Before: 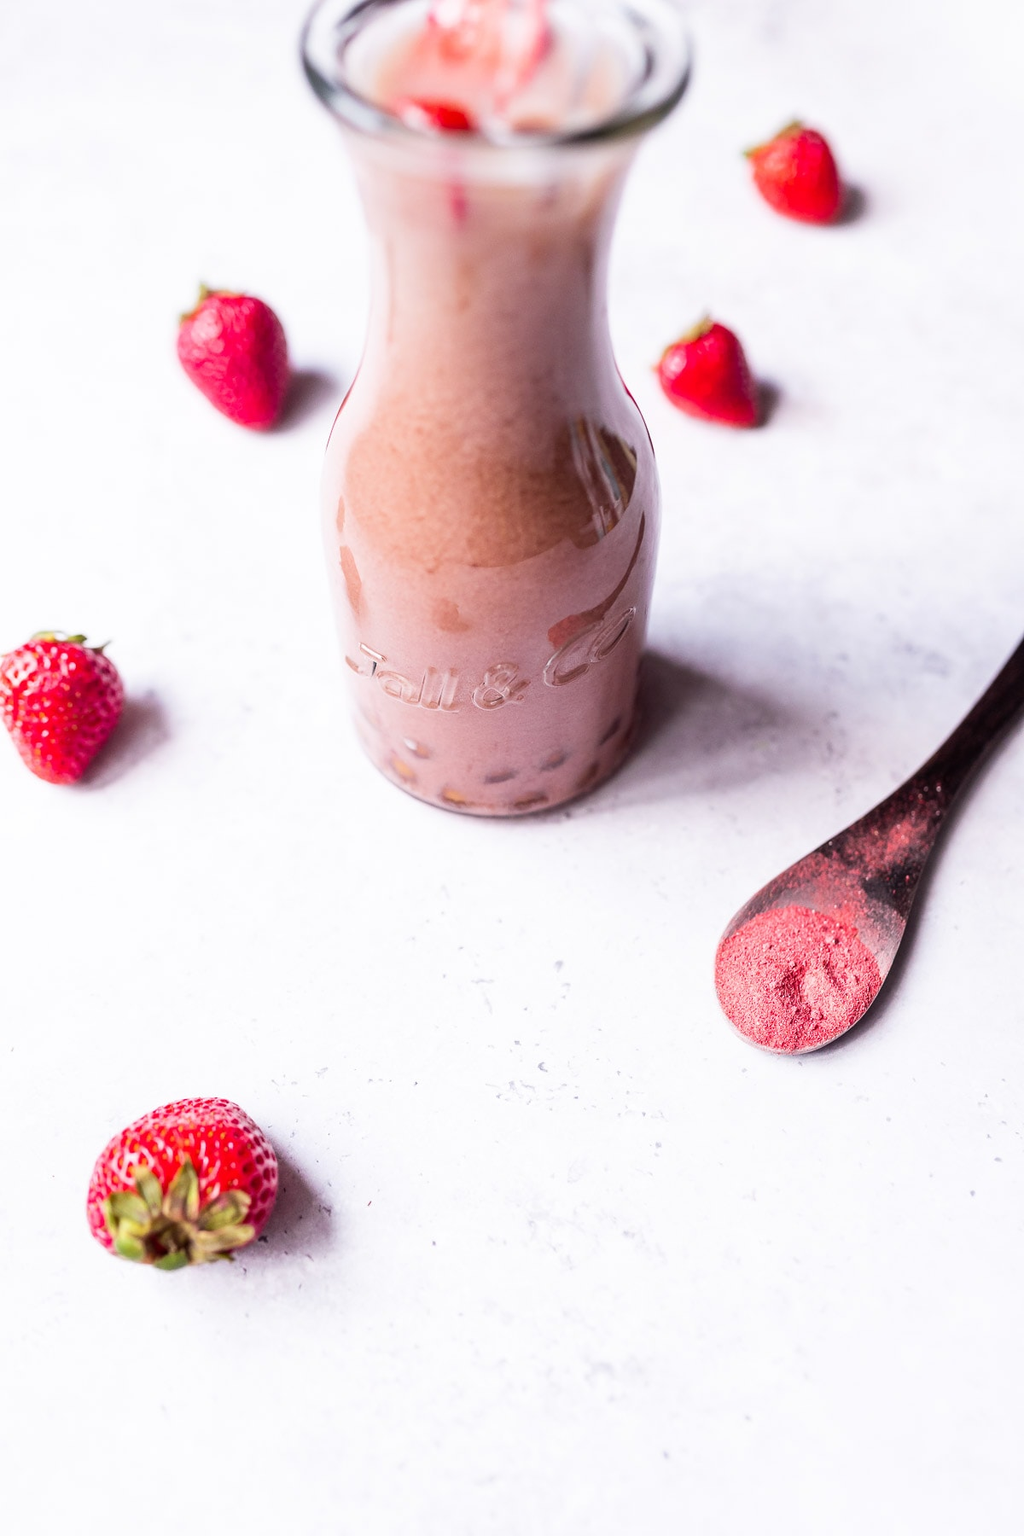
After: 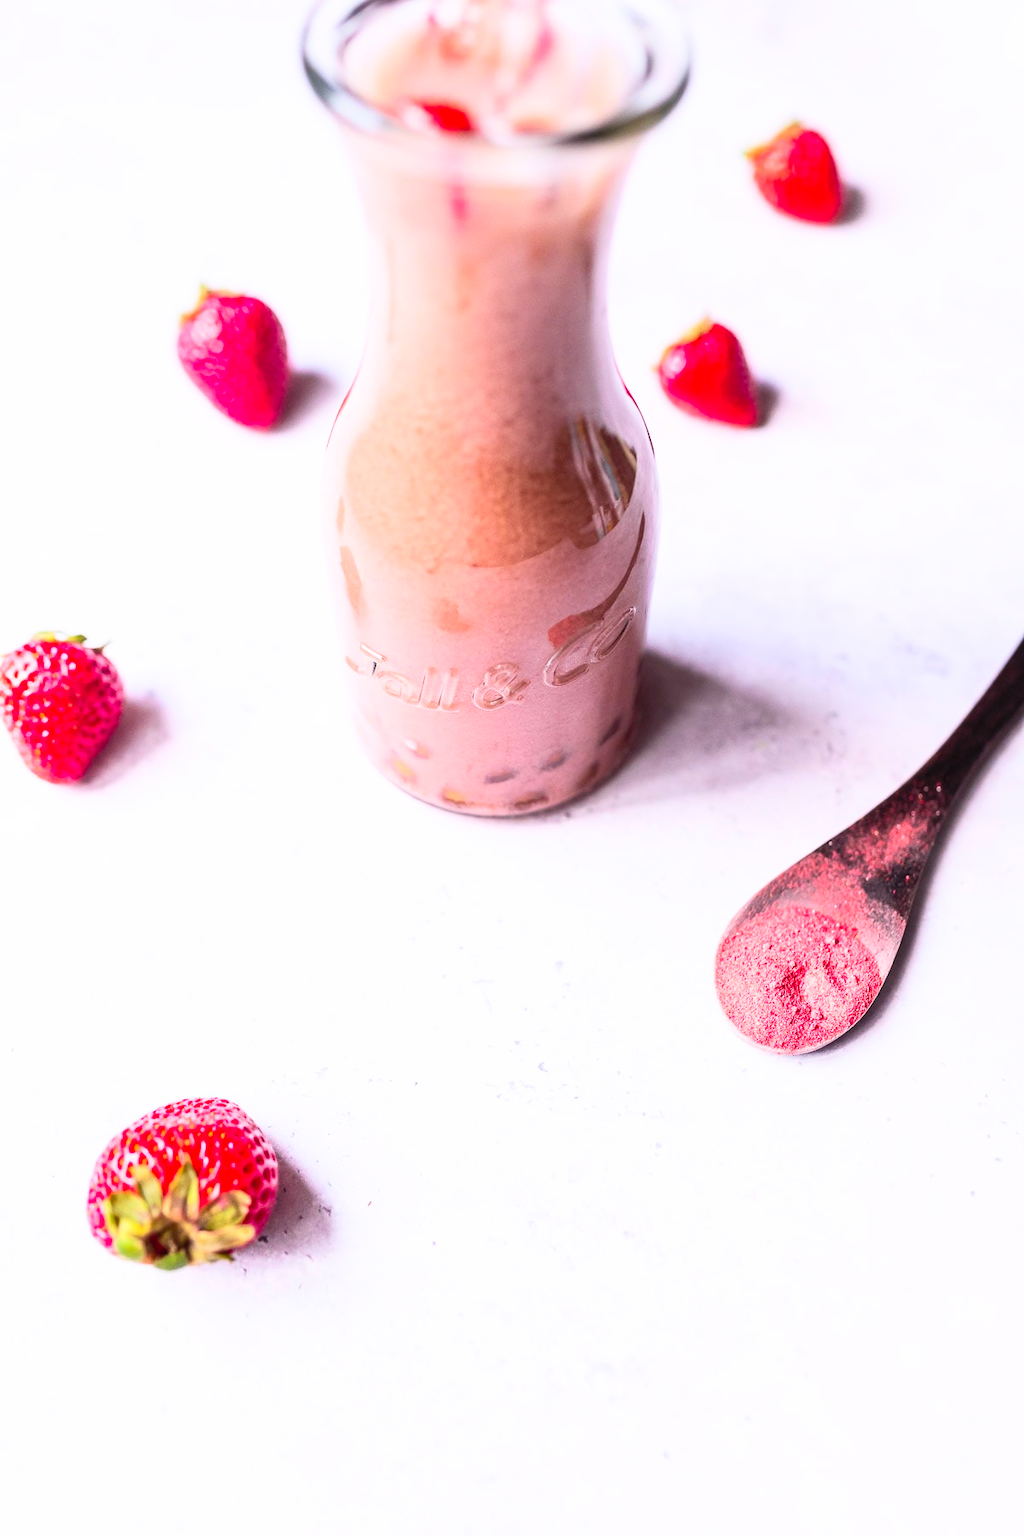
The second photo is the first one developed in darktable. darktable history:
contrast brightness saturation: contrast 0.238, brightness 0.246, saturation 0.375
